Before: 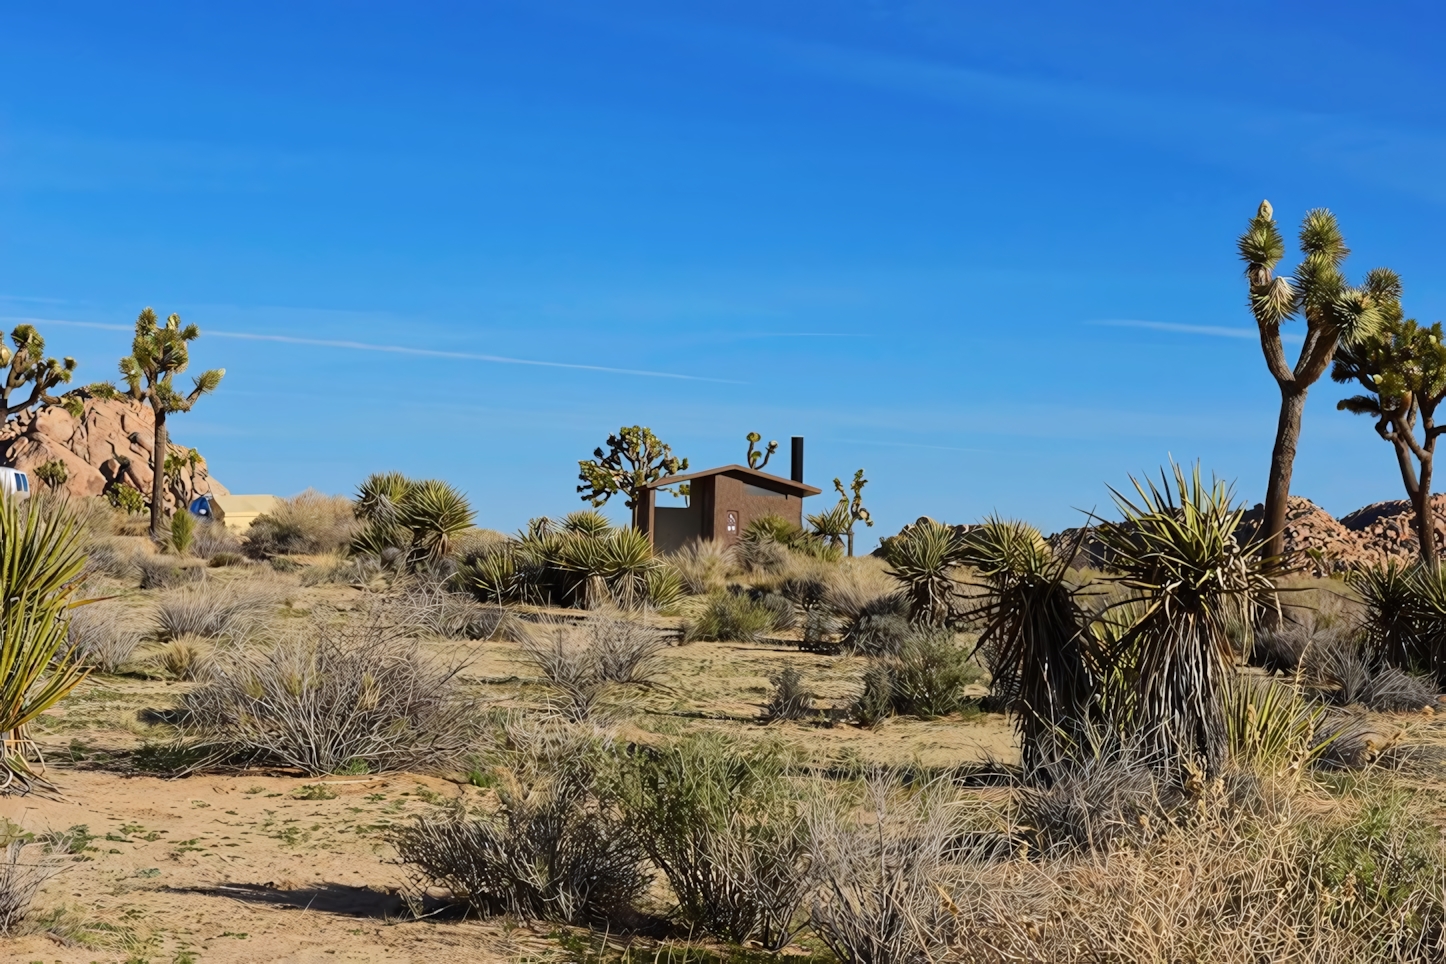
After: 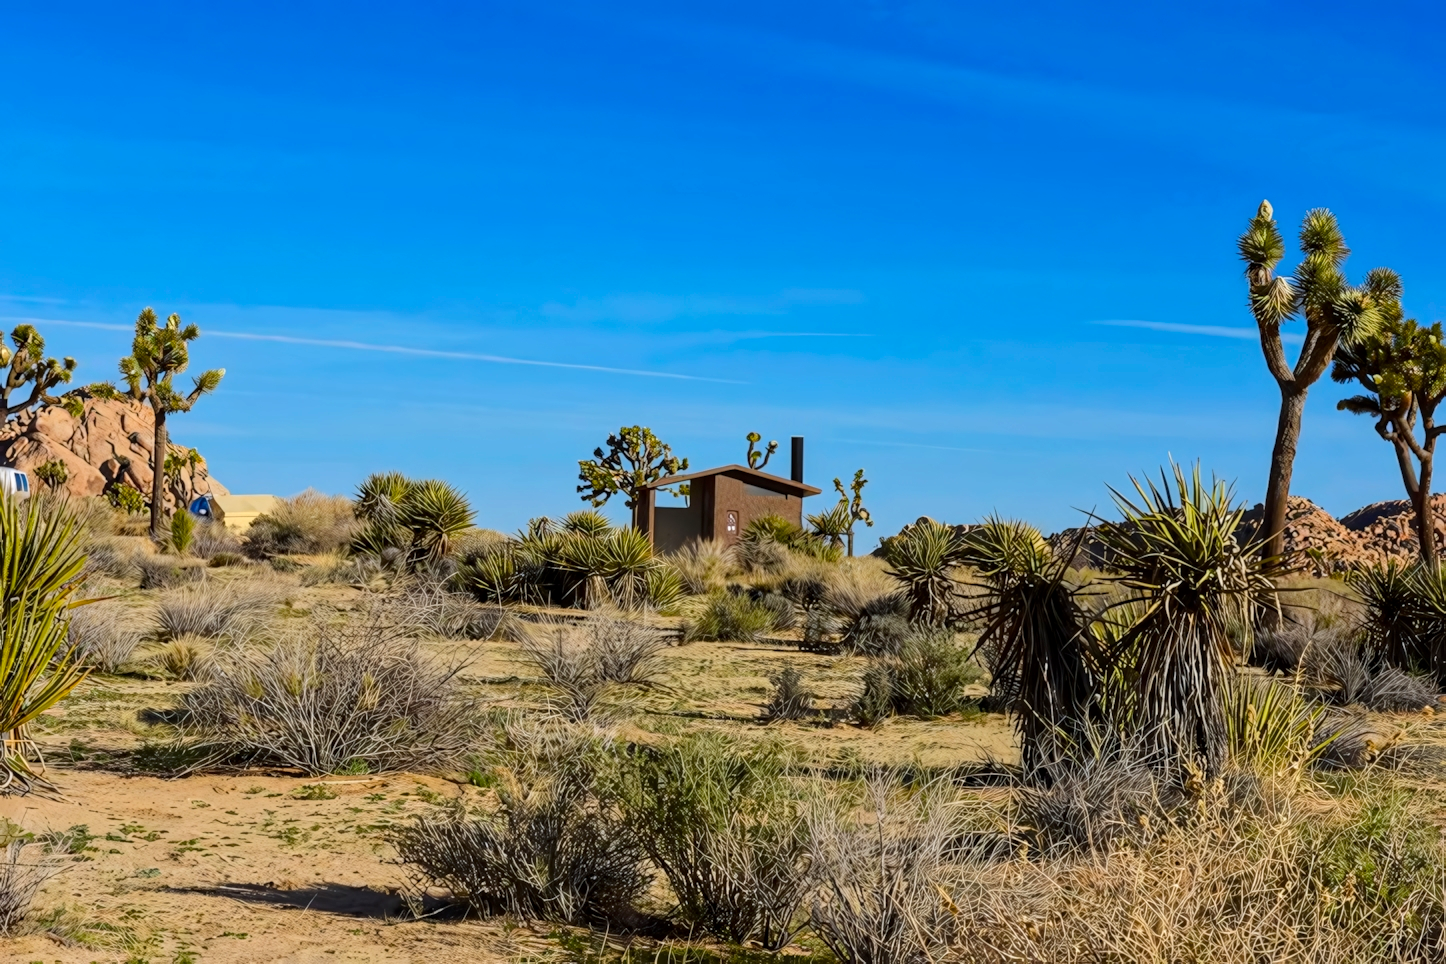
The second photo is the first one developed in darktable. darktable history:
color balance rgb: perceptual saturation grading › global saturation 25.655%
local contrast: on, module defaults
